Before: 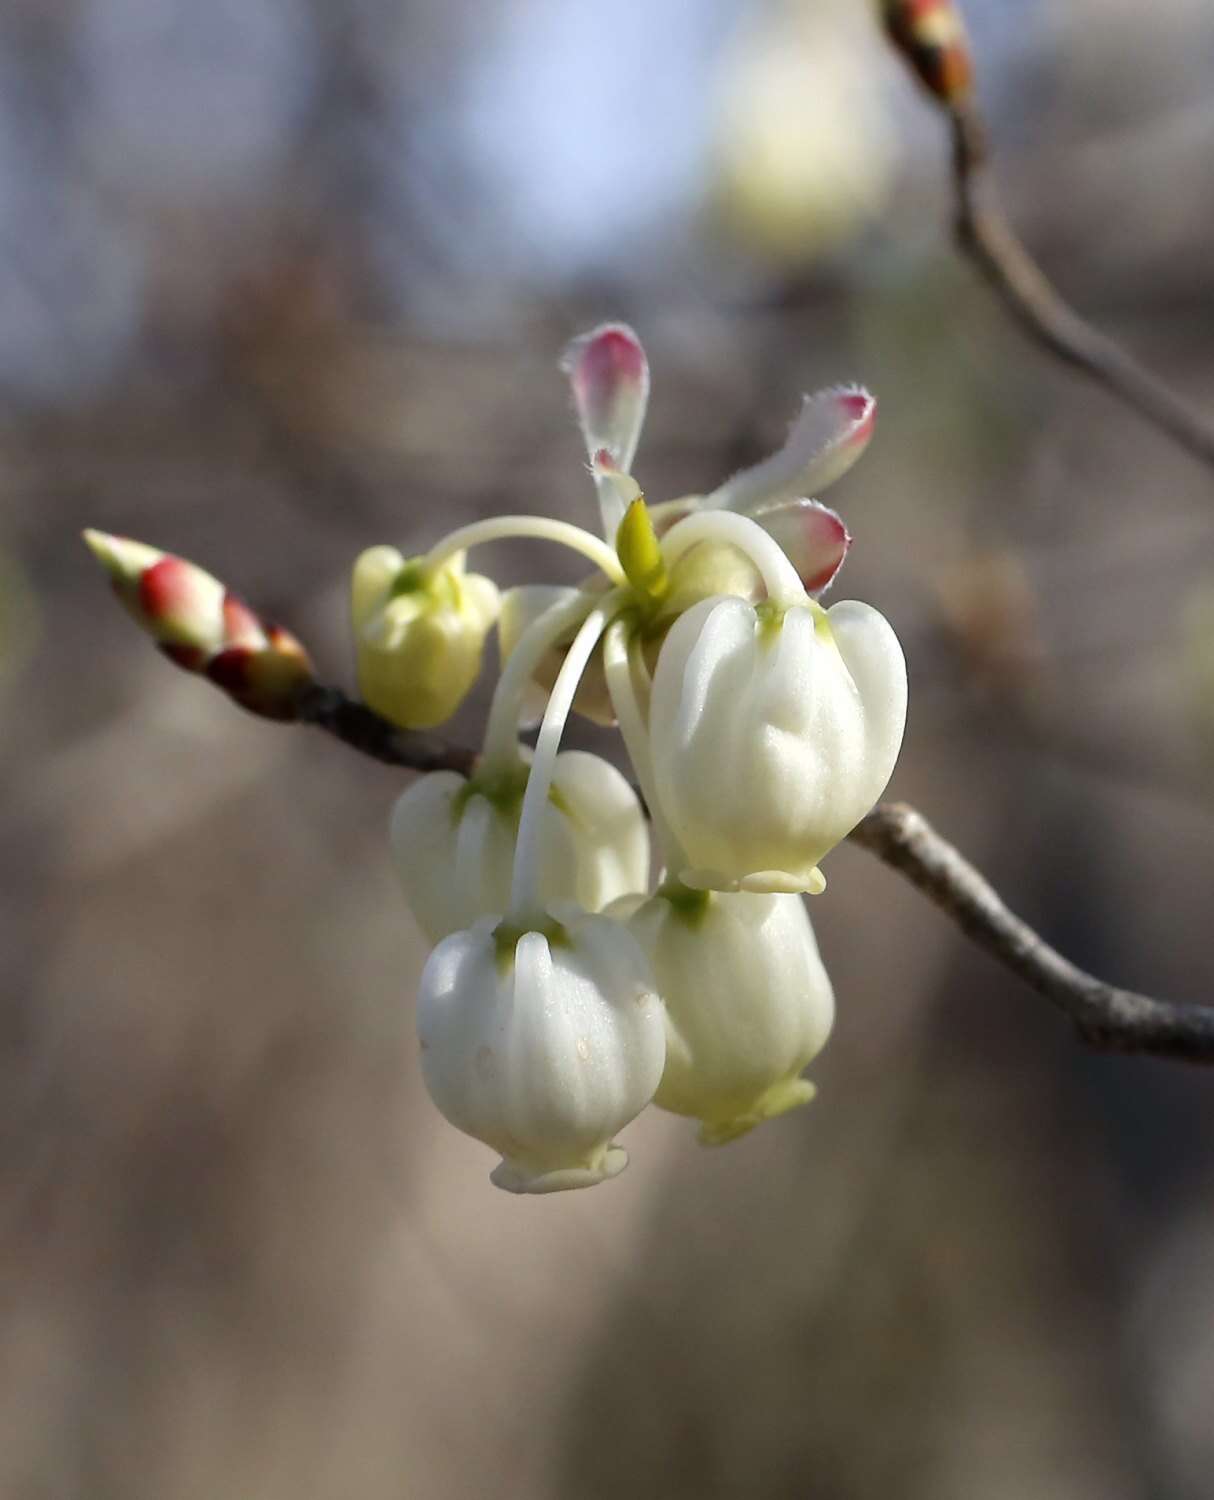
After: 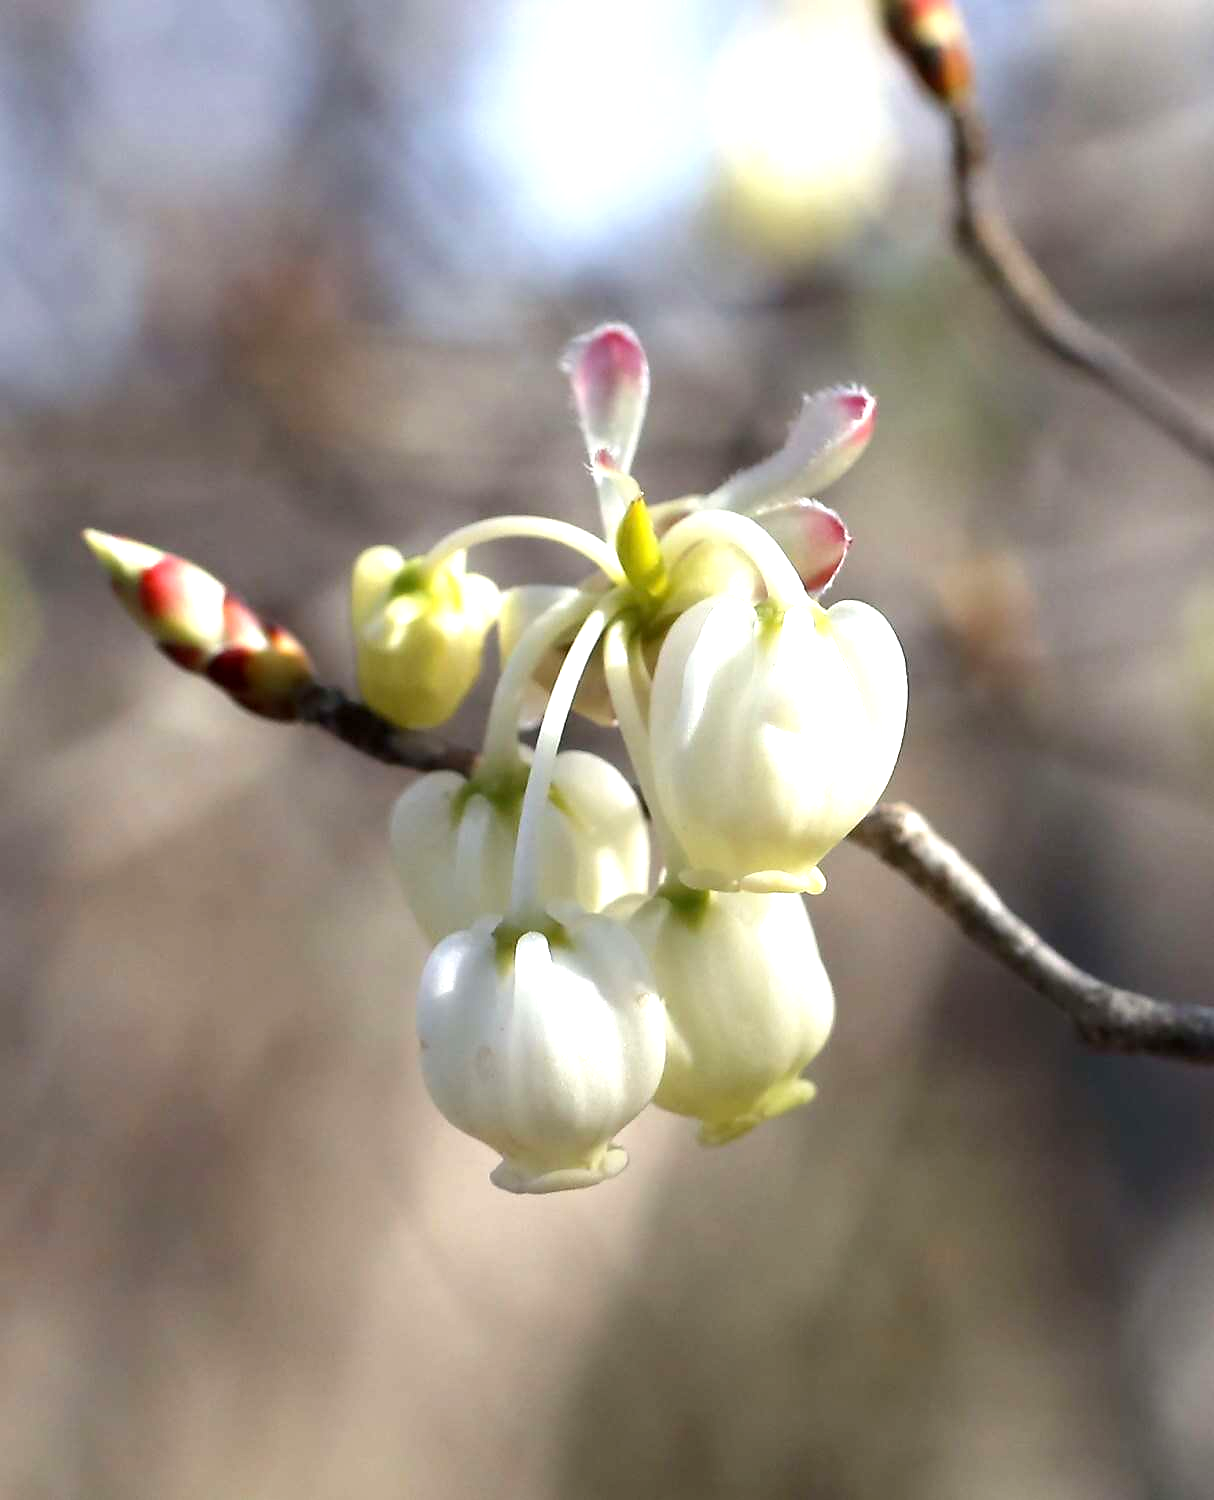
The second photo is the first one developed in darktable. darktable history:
sharpen: radius 1, threshold 1
exposure: black level correction 0.001, exposure 0.955 EV, compensate exposure bias true, compensate highlight preservation false
